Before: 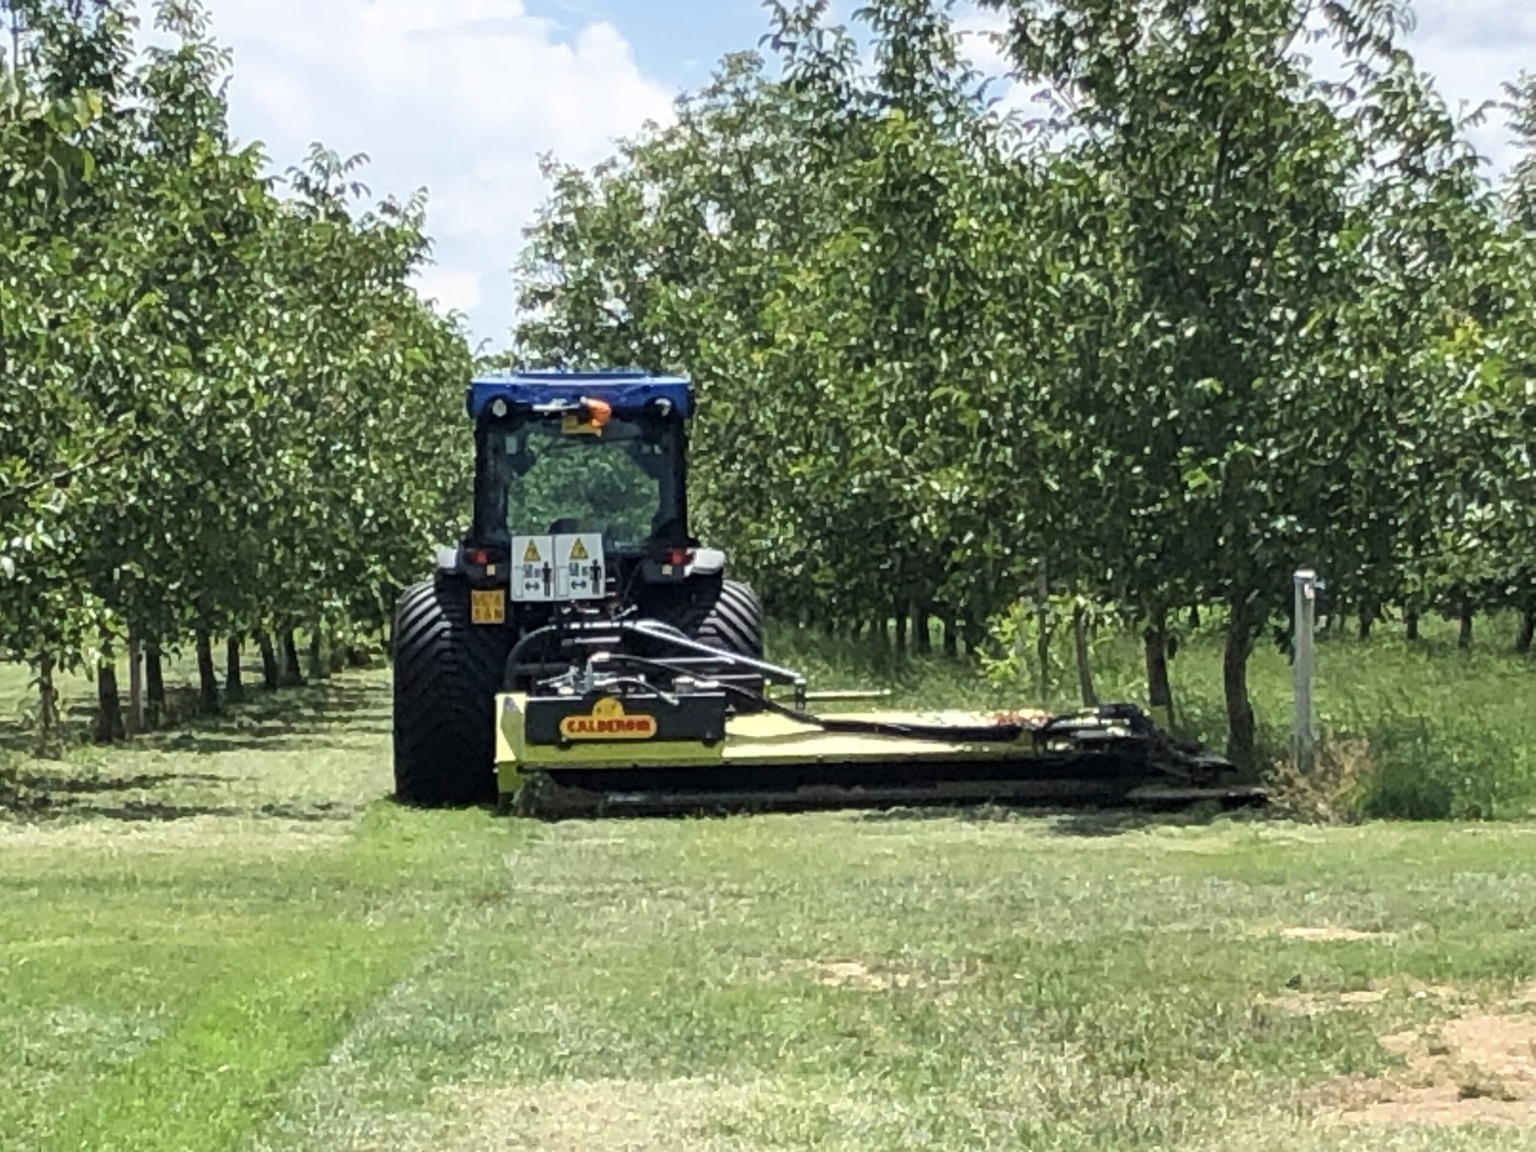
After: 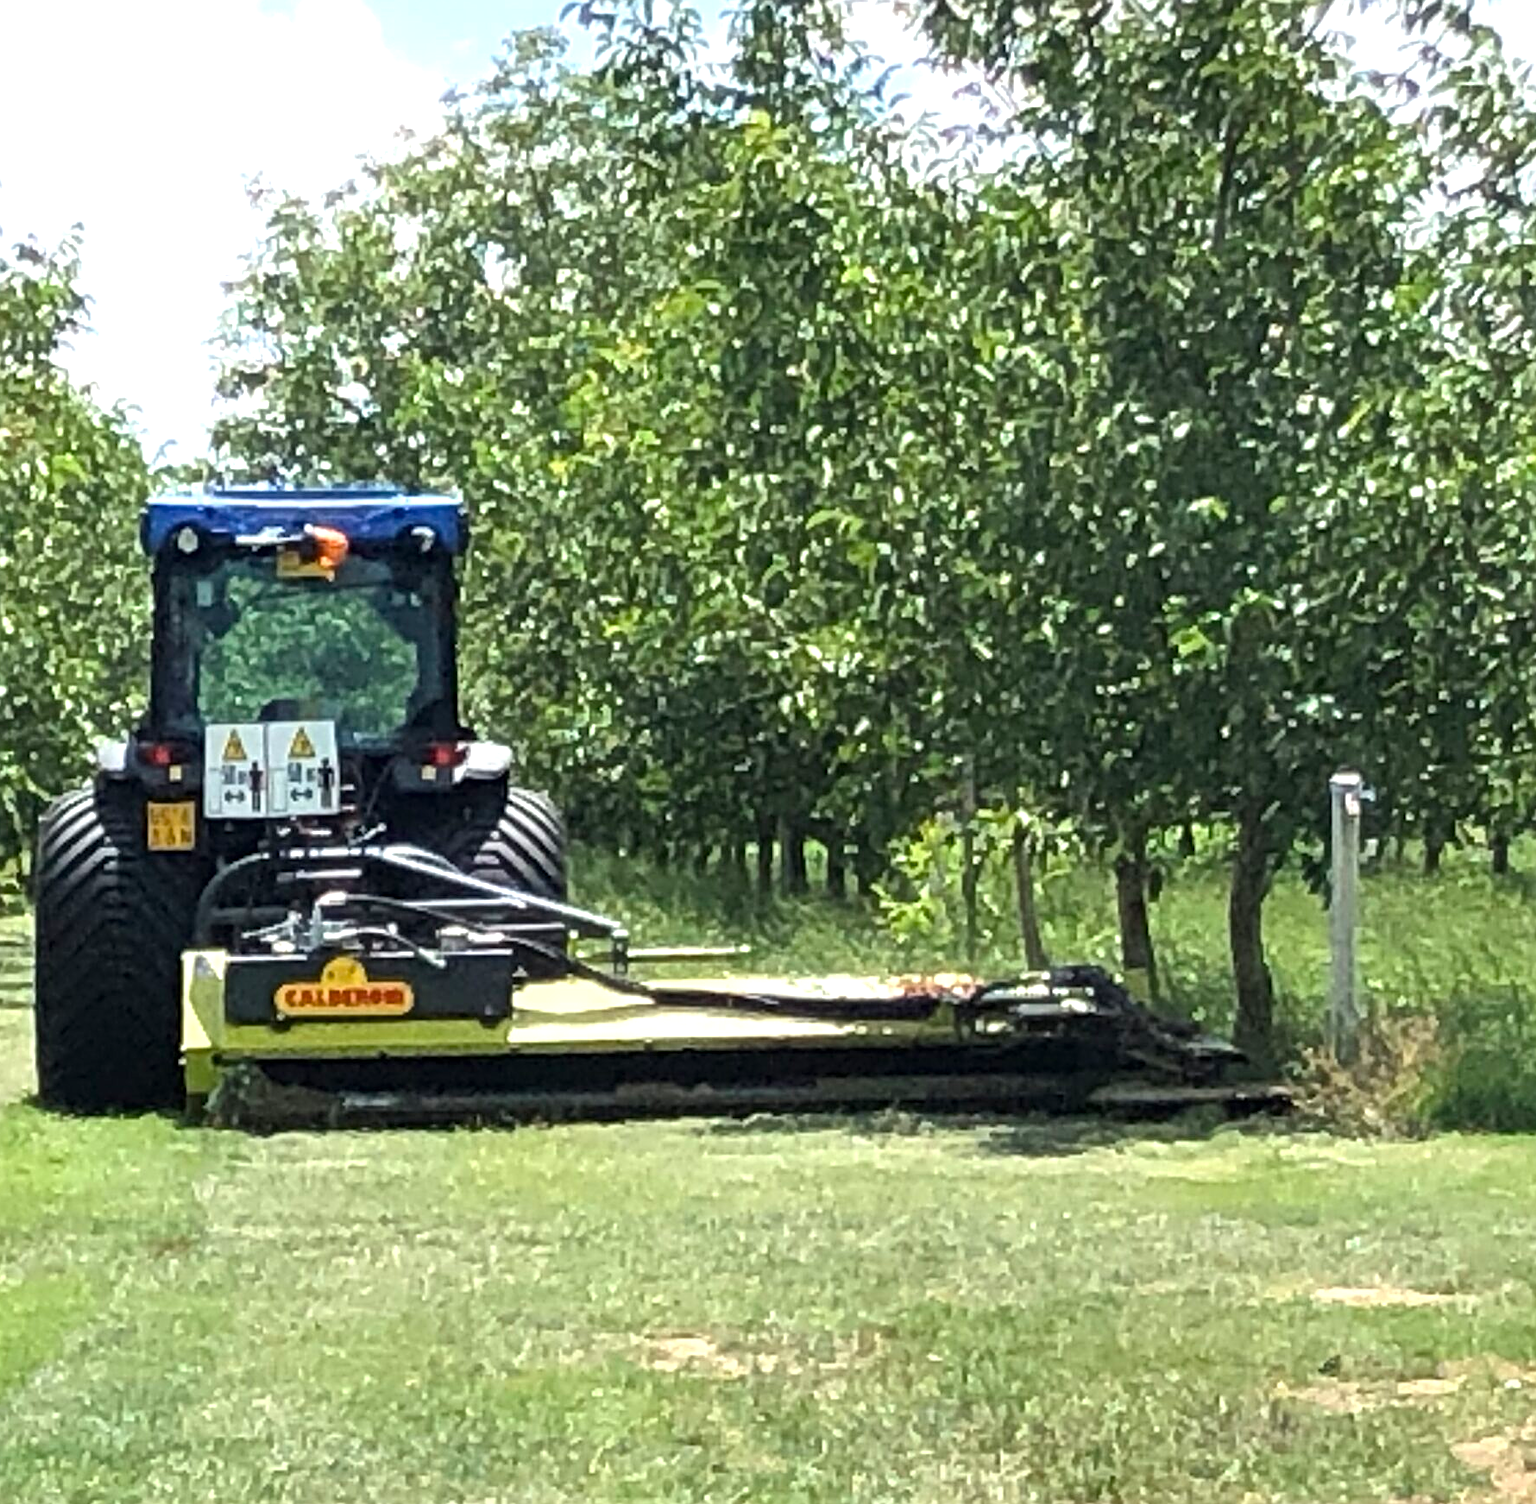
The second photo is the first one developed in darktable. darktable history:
sharpen: on, module defaults
exposure: black level correction 0, exposure 0.7 EV, compensate exposure bias true, compensate highlight preservation false
graduated density: rotation -180°, offset 27.42
crop and rotate: left 24.034%, top 2.838%, right 6.406%, bottom 6.299%
